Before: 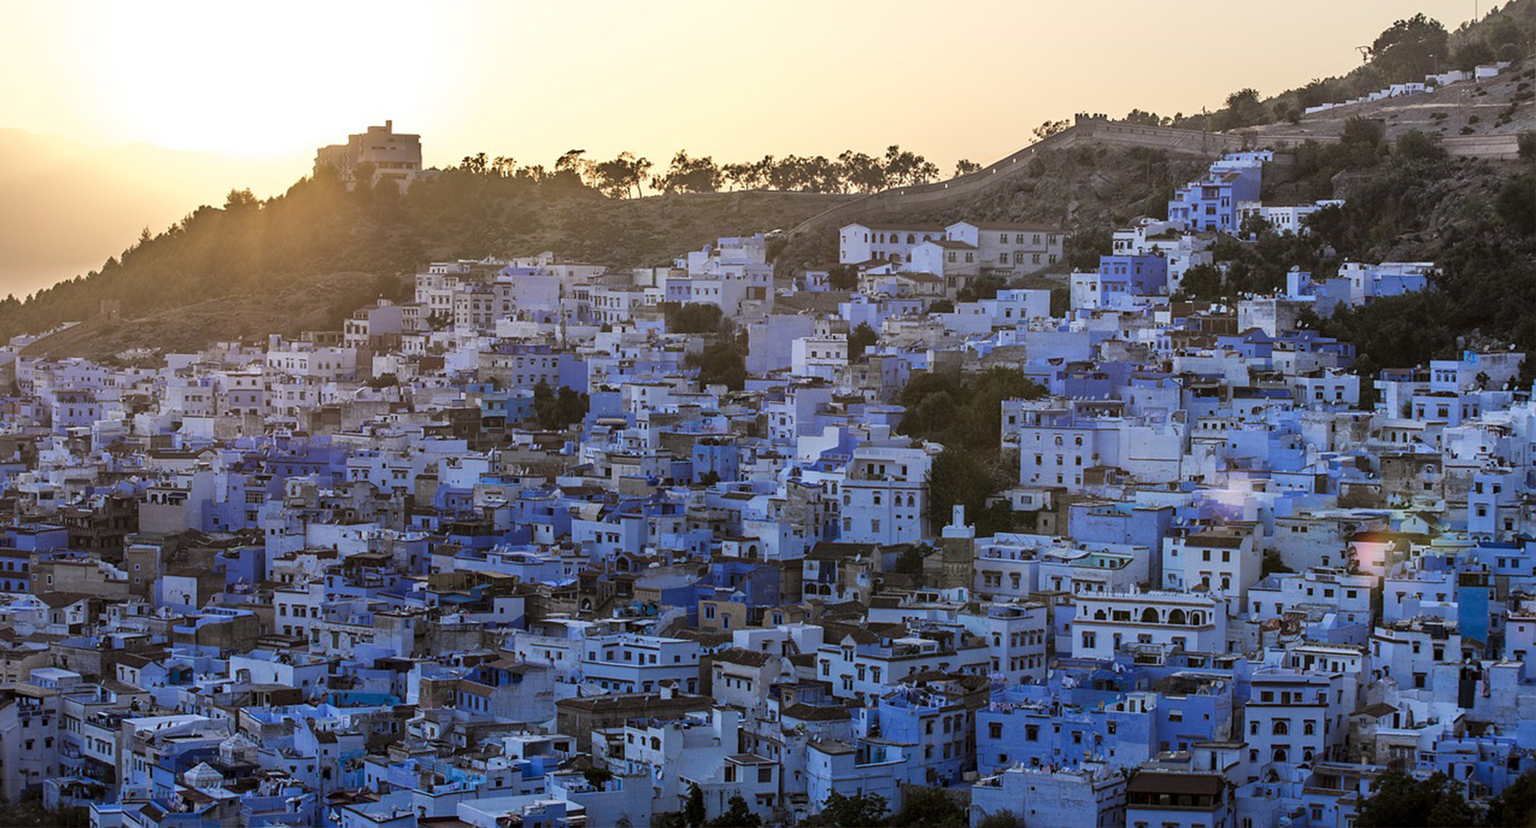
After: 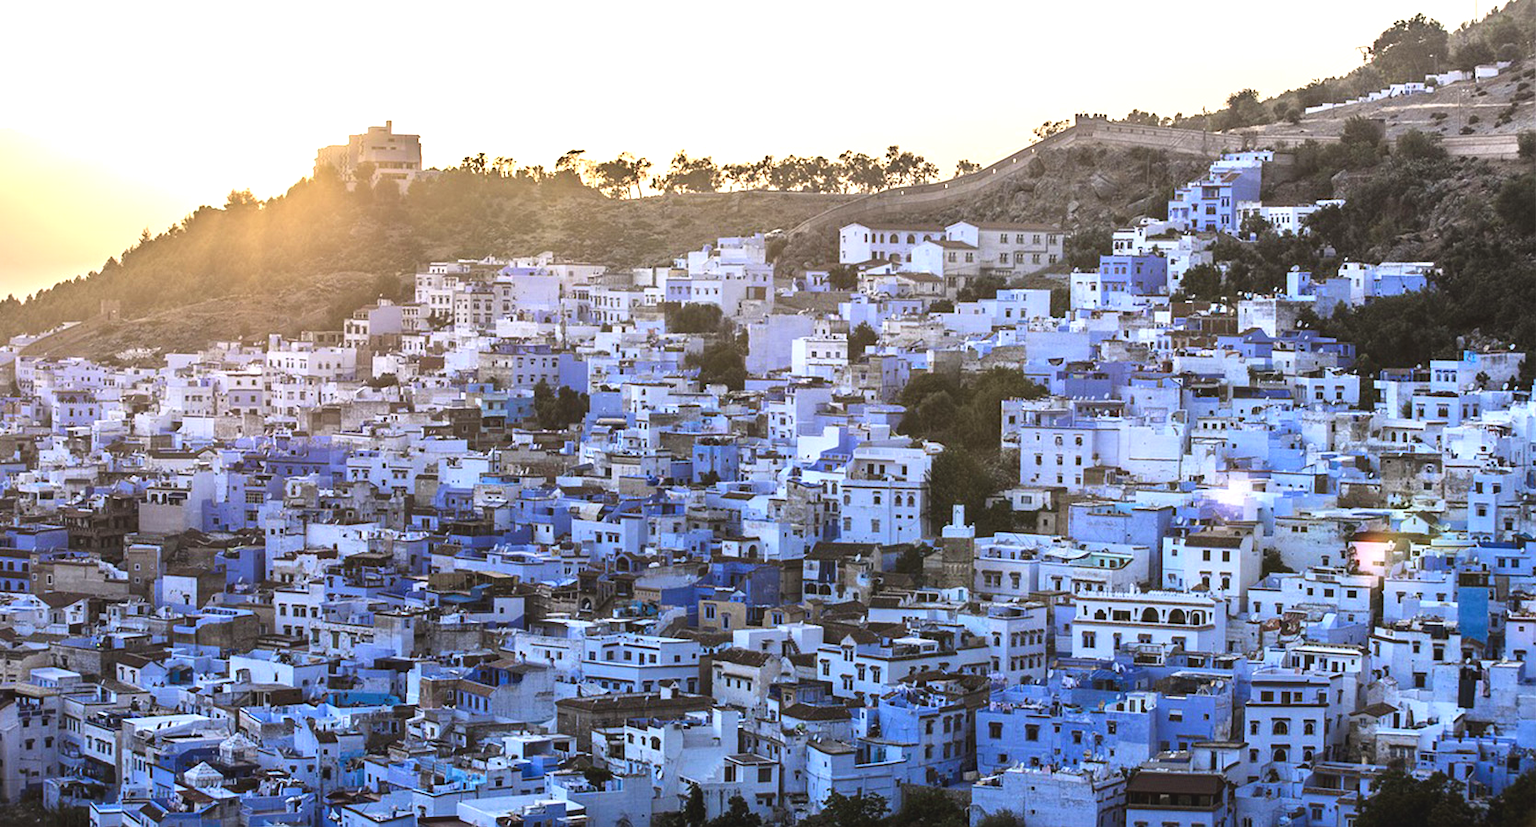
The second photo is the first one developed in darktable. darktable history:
exposure: black level correction -0.005, exposure 1.006 EV, compensate highlight preservation false
contrast brightness saturation: contrast 0.141
